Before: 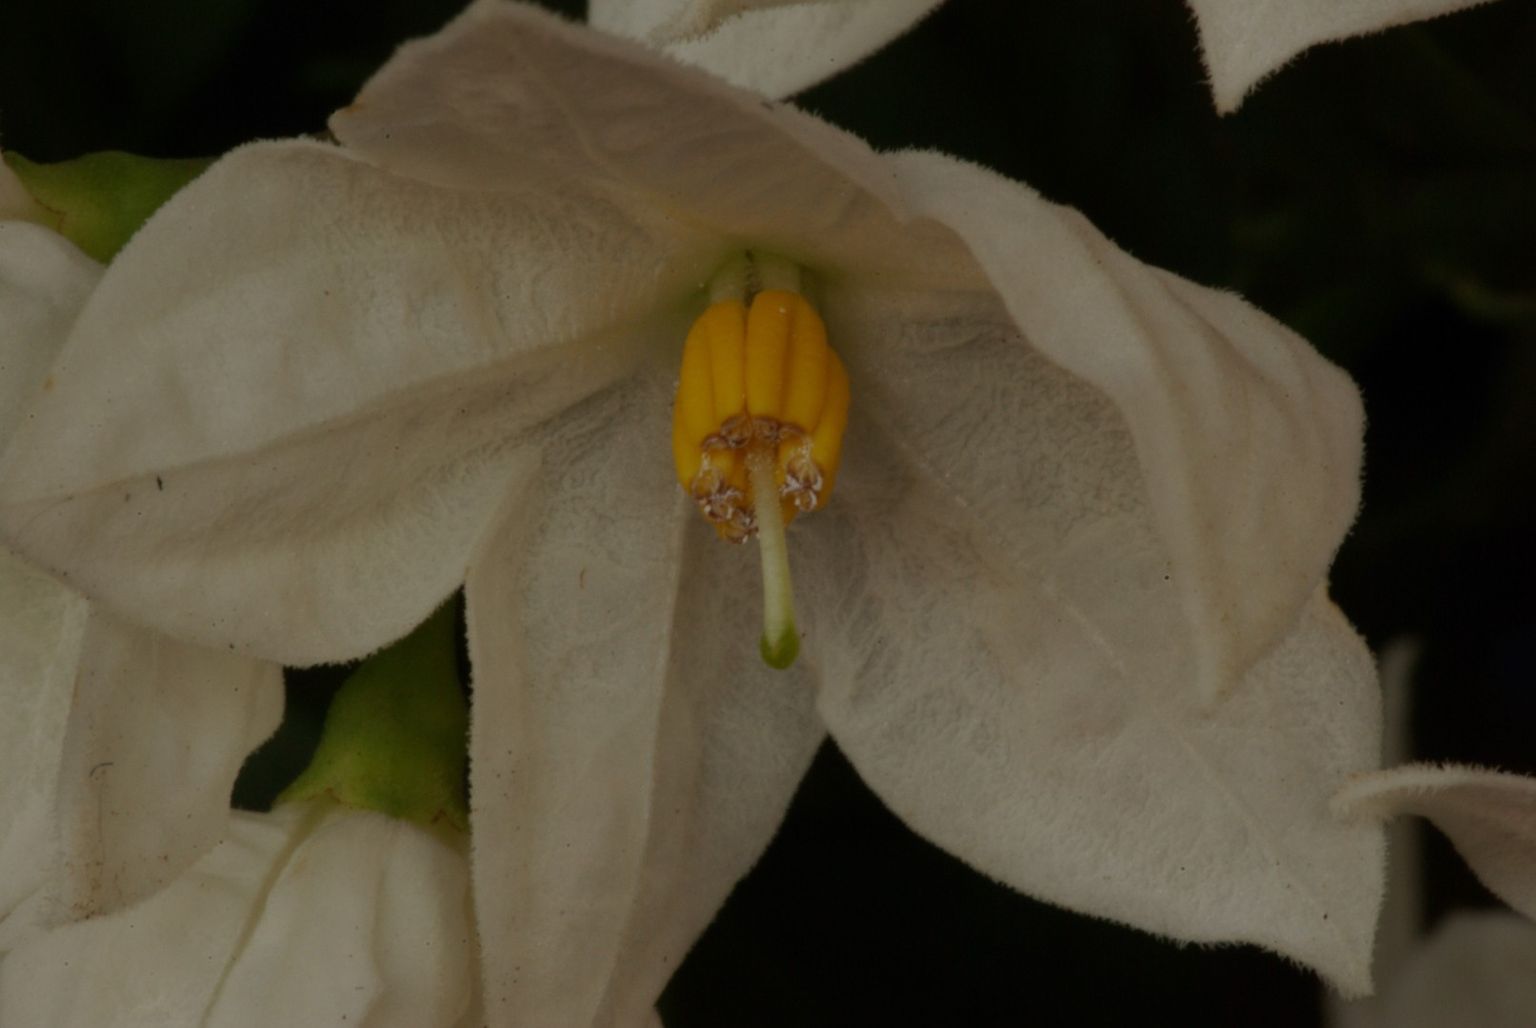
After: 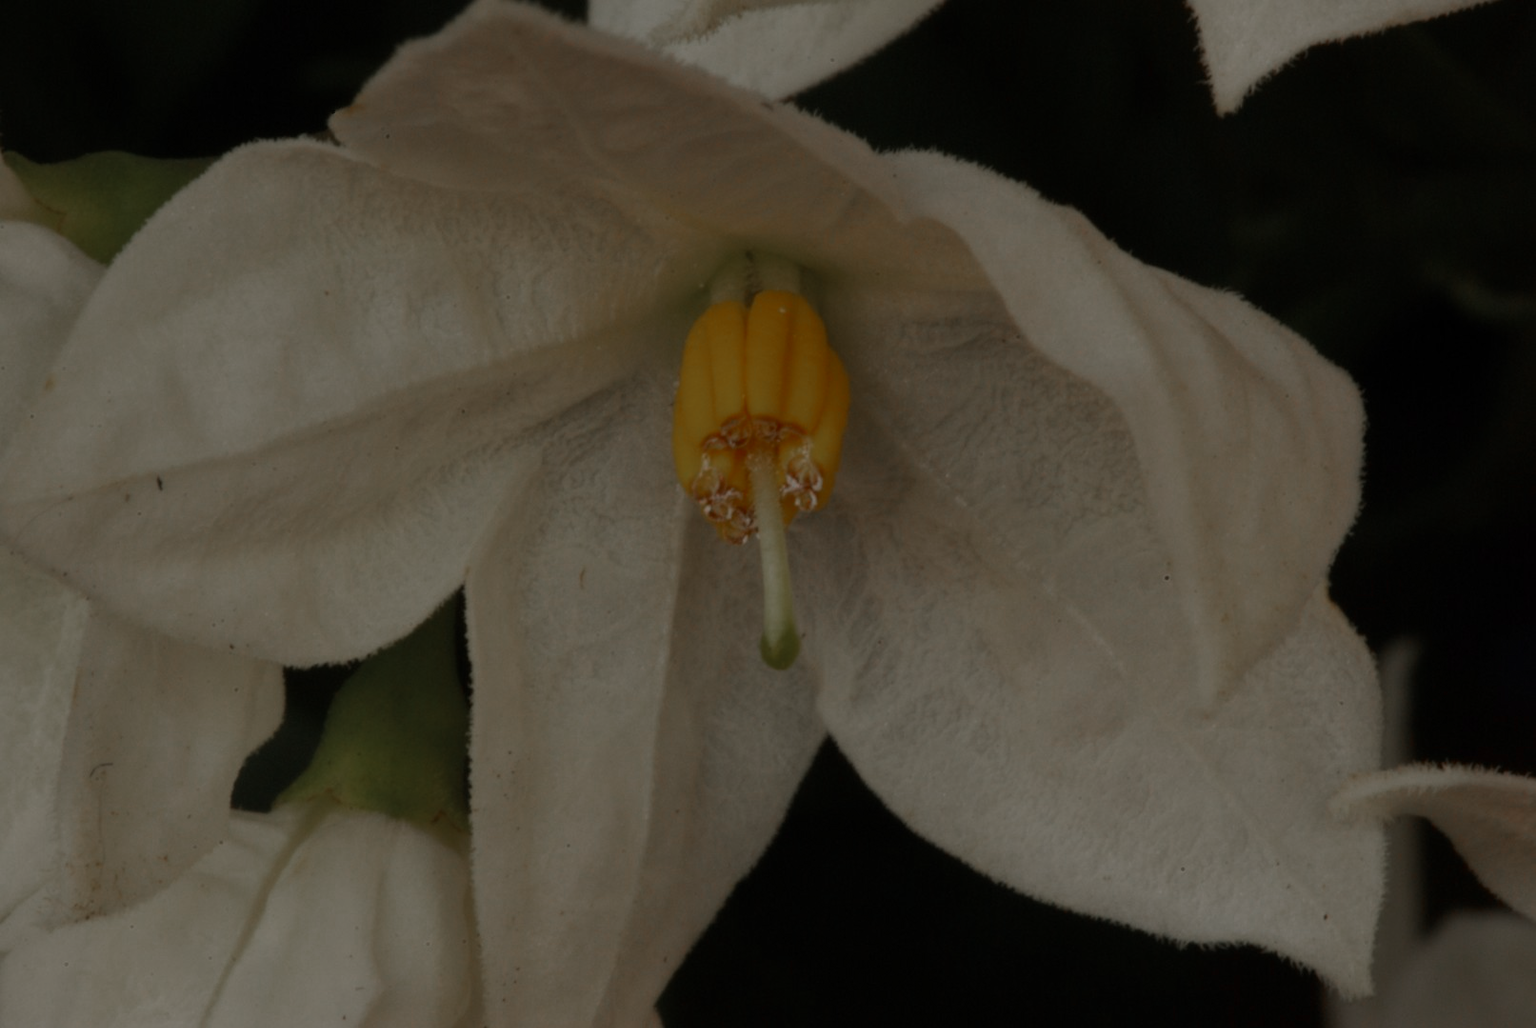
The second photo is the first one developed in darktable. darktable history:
exposure: exposure -0.21 EV, compensate highlight preservation false
color zones: curves: ch0 [(0, 0.48) (0.209, 0.398) (0.305, 0.332) (0.429, 0.493) (0.571, 0.5) (0.714, 0.5) (0.857, 0.5) (1, 0.48)]; ch1 [(0, 0.736) (0.143, 0.625) (0.225, 0.371) (0.429, 0.256) (0.571, 0.241) (0.714, 0.213) (0.857, 0.48) (1, 0.736)]; ch2 [(0, 0.448) (0.143, 0.498) (0.286, 0.5) (0.429, 0.5) (0.571, 0.5) (0.714, 0.5) (0.857, 0.5) (1, 0.448)]
